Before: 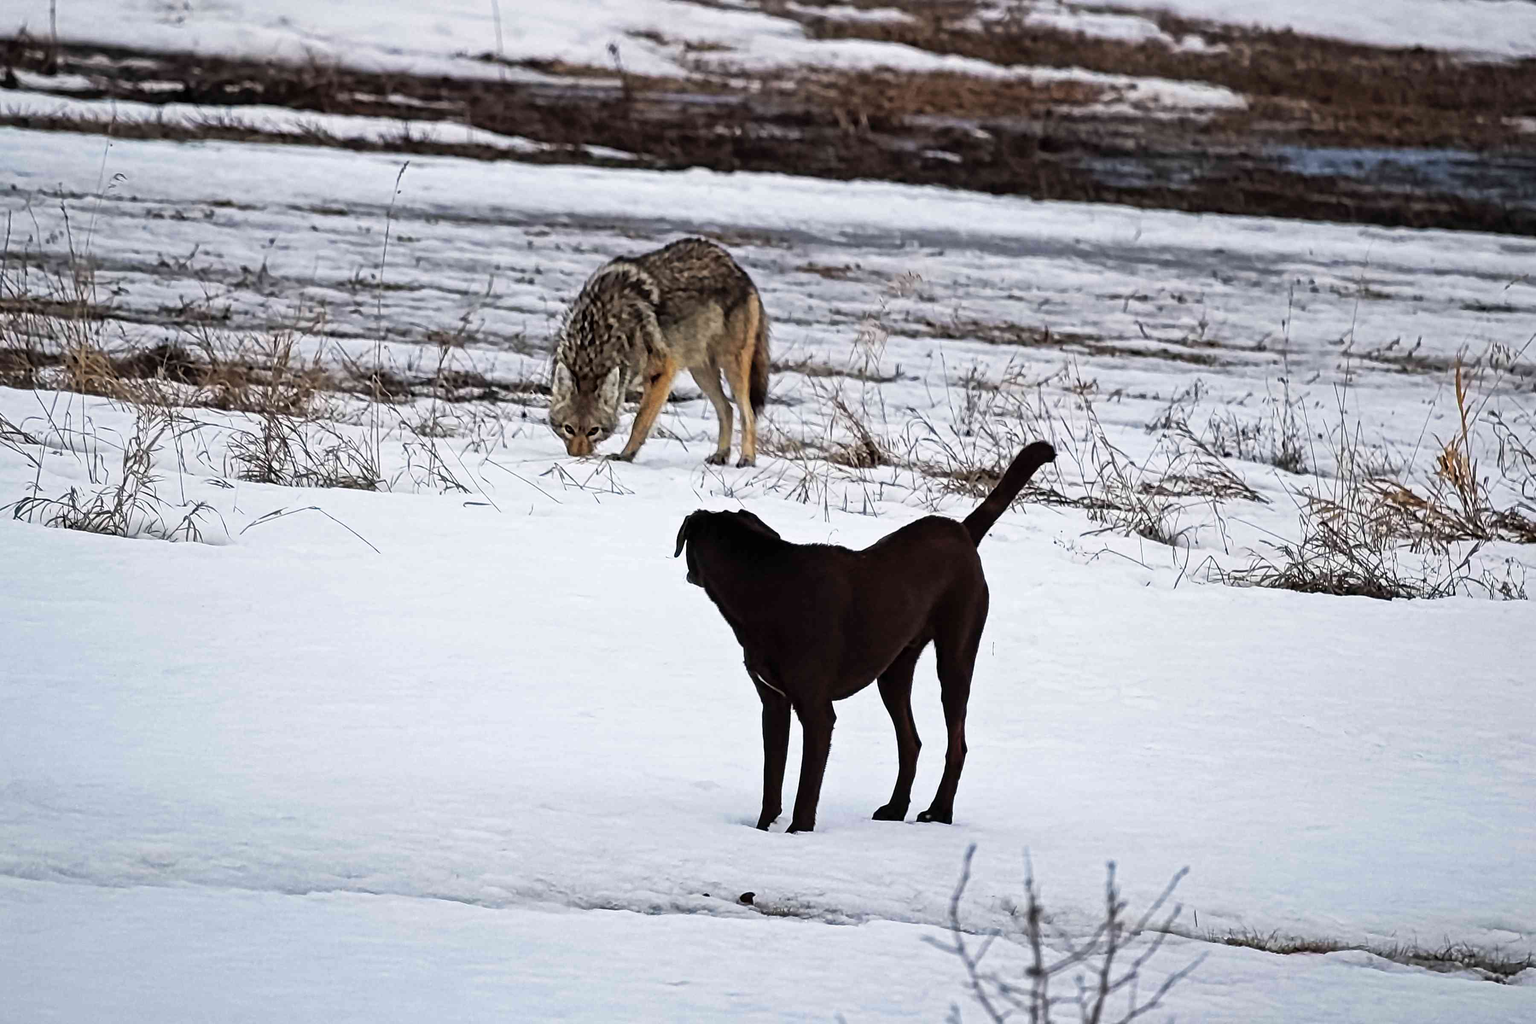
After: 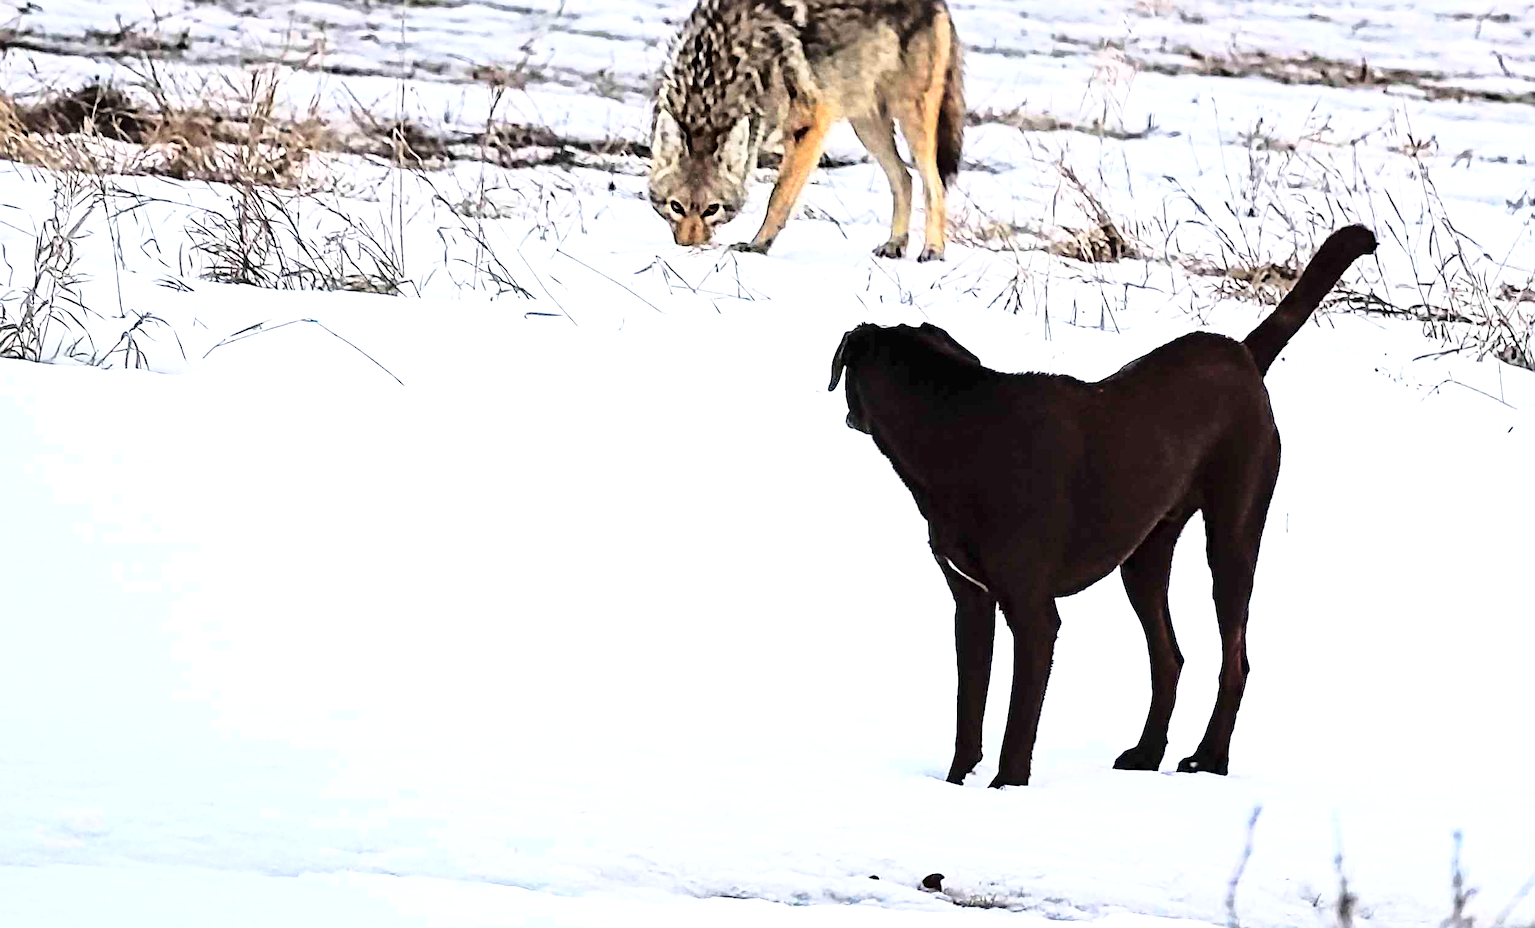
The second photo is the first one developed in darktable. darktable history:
sharpen: on, module defaults
crop: left 6.489%, top 27.892%, right 24.062%, bottom 9.053%
base curve: curves: ch0 [(0, 0) (0.028, 0.03) (0.121, 0.232) (0.46, 0.748) (0.859, 0.968) (1, 1)]
exposure: exposure 0.757 EV, compensate highlight preservation false
